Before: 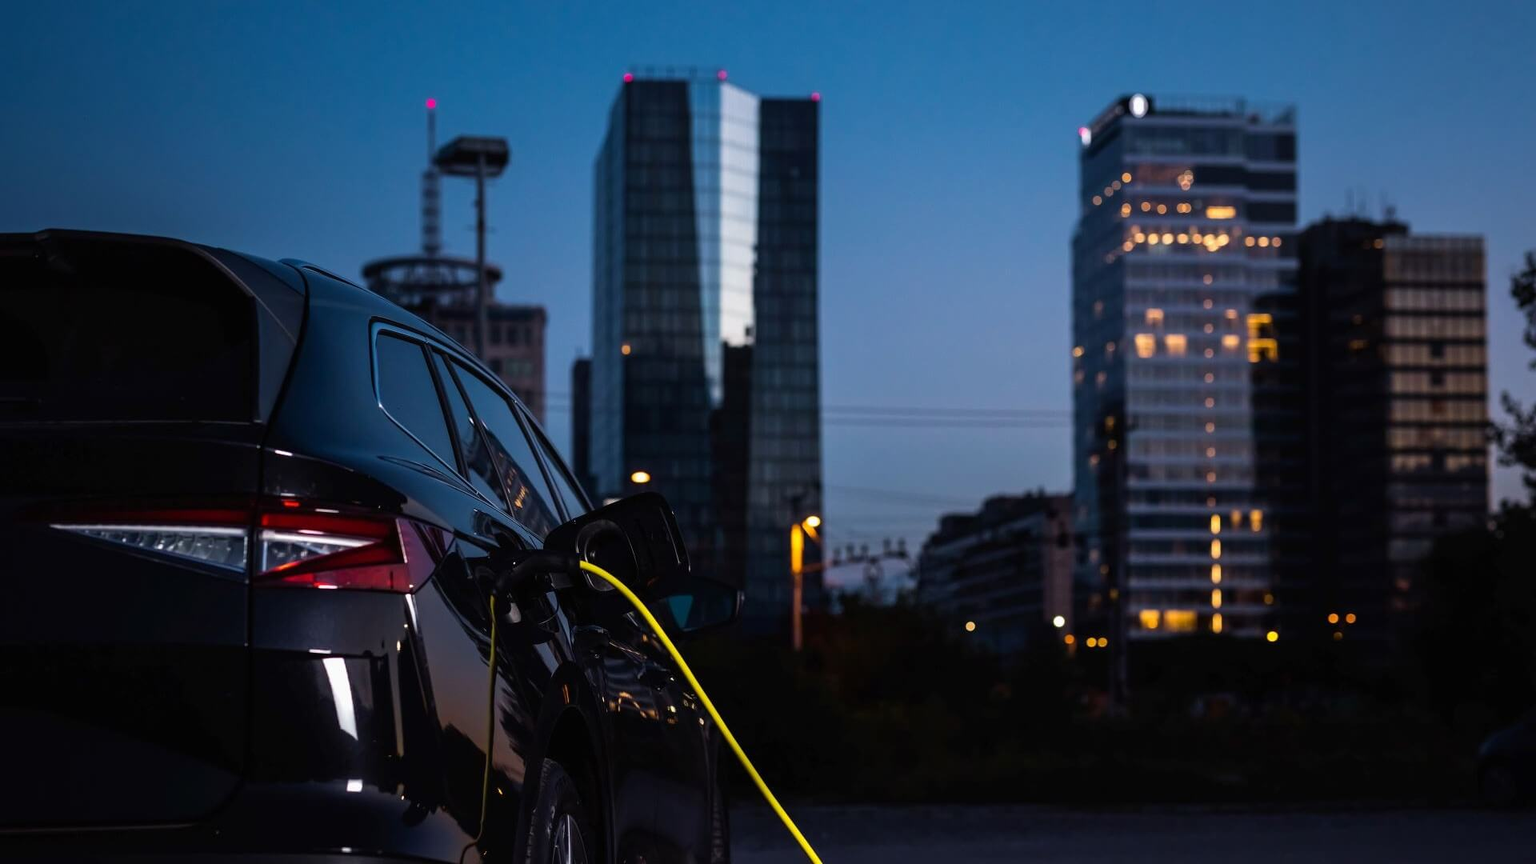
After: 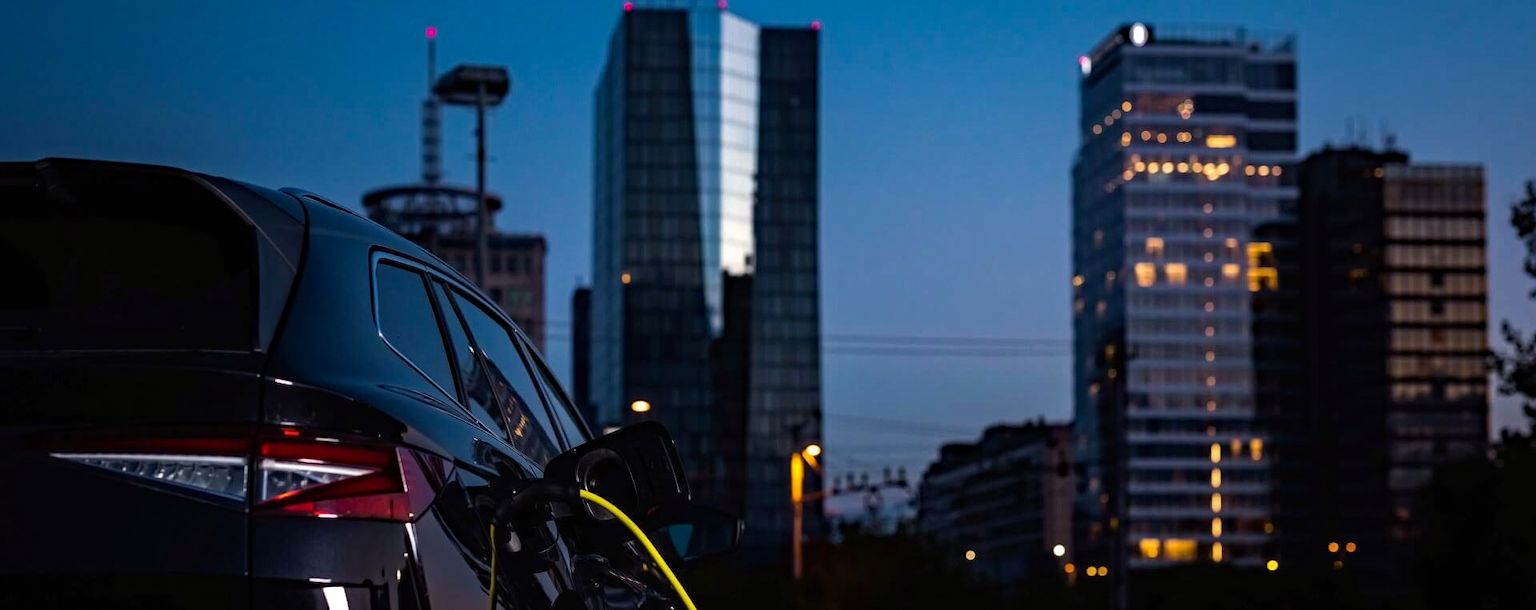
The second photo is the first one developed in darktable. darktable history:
crop and rotate: top 8.293%, bottom 20.996%
haze removal: strength 0.29, distance 0.25, compatibility mode true, adaptive false
